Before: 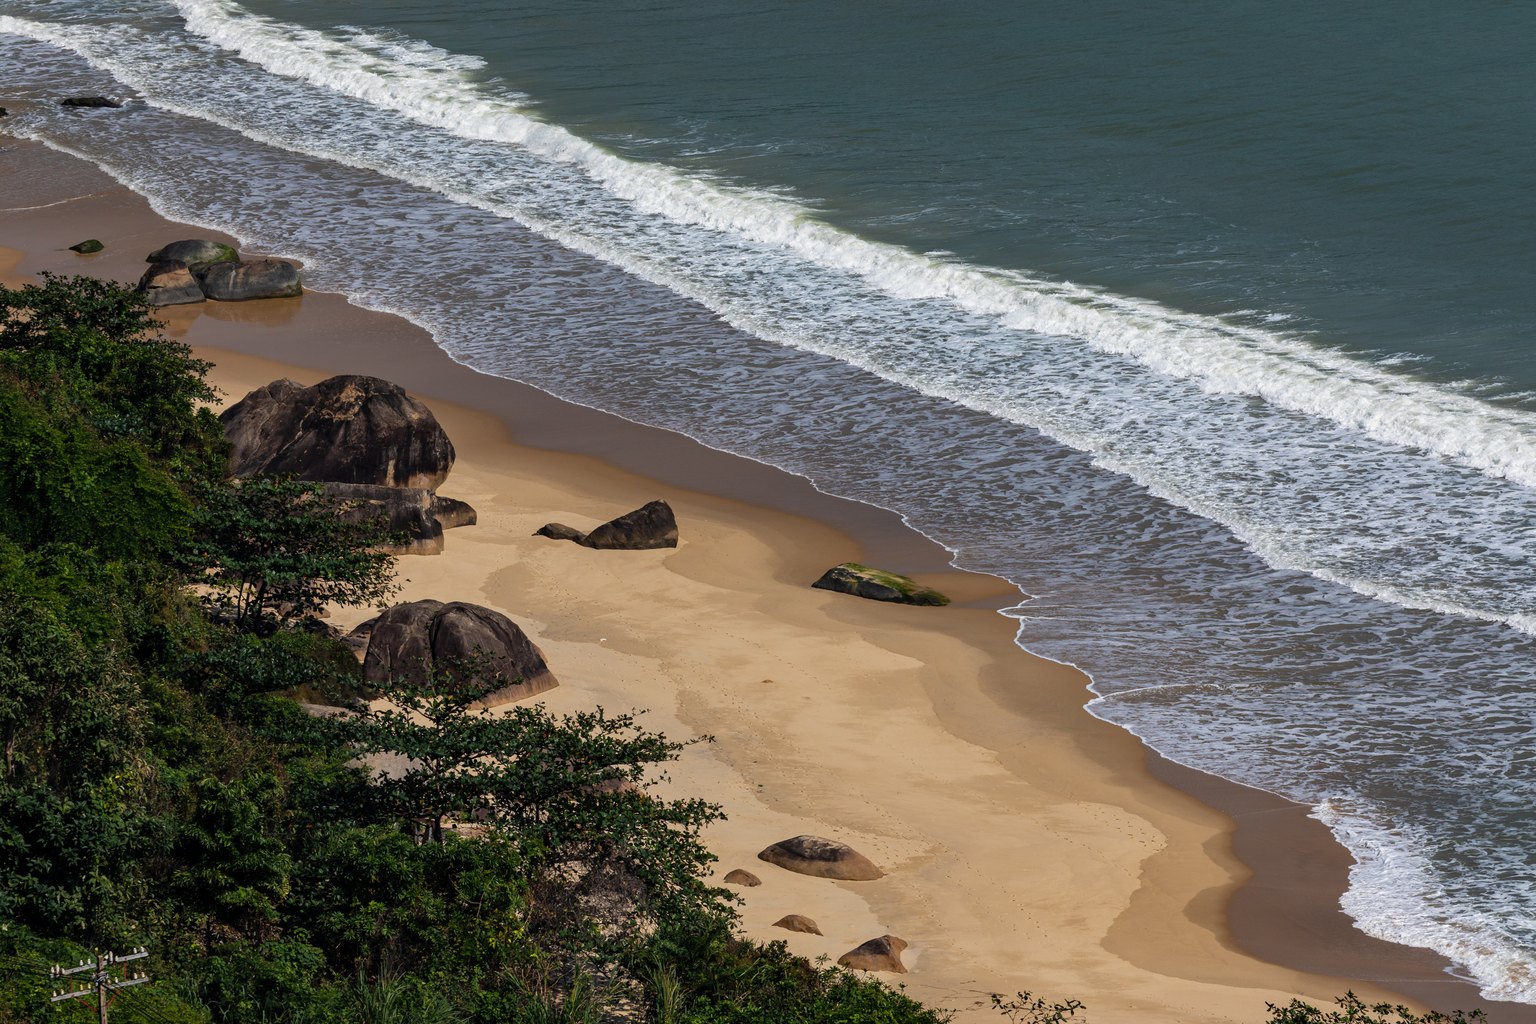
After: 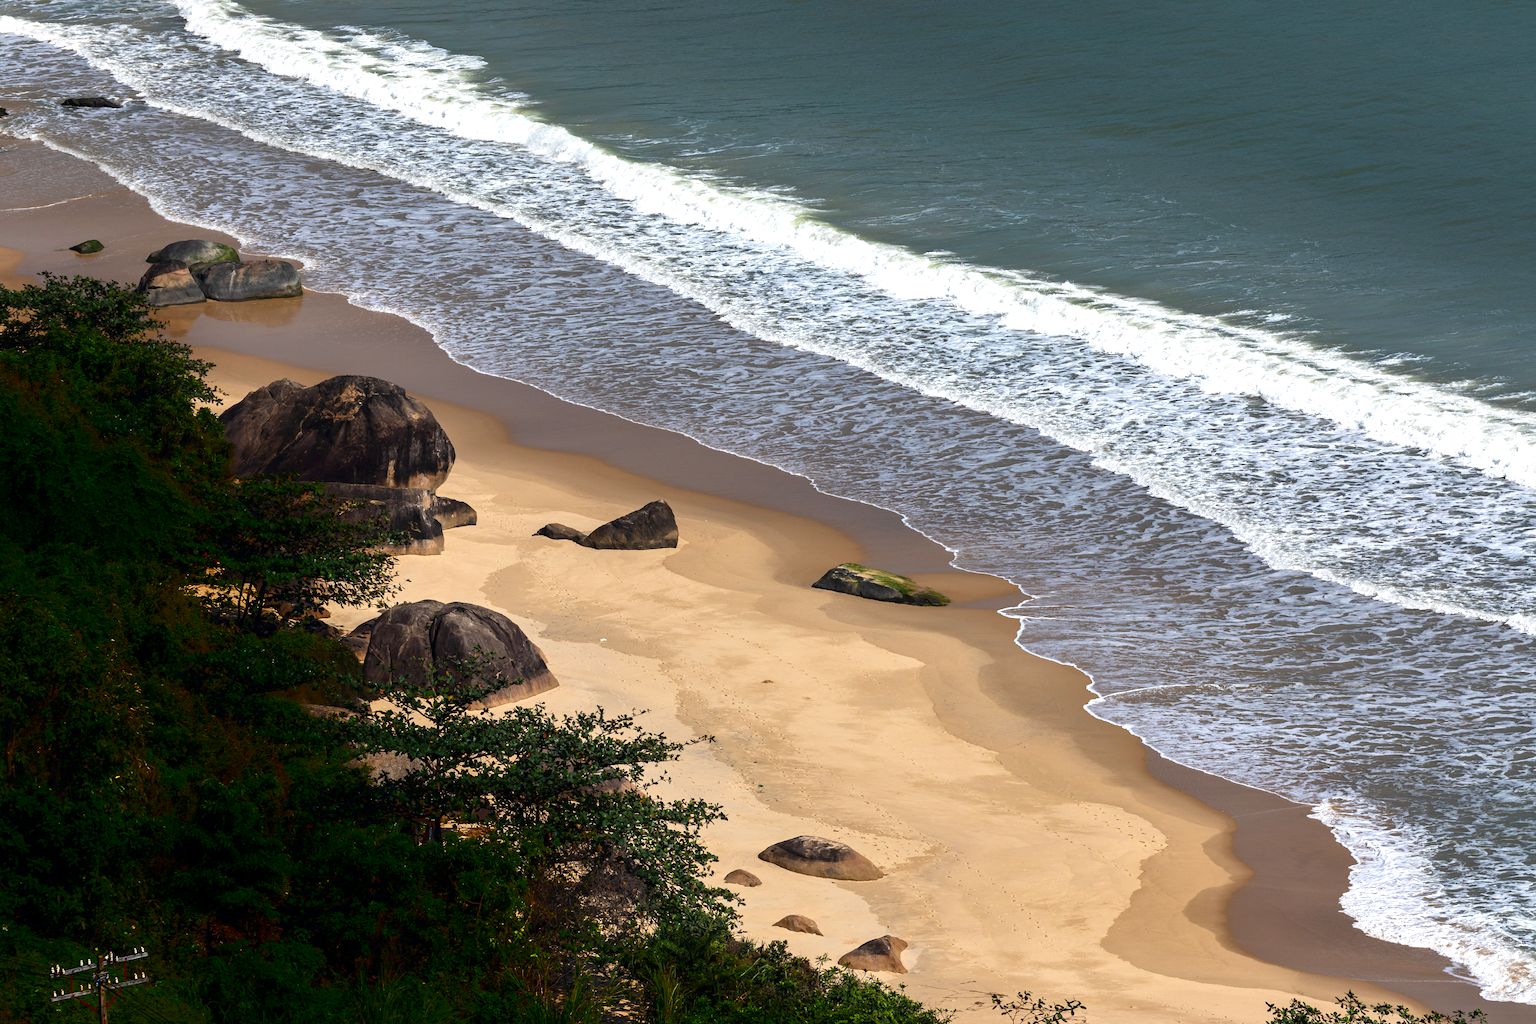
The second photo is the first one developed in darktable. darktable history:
shadows and highlights: shadows -88.03, highlights -35.45, shadows color adjustment 99.15%, highlights color adjustment 0%, soften with gaussian
exposure: black level correction 0, exposure 0.7 EV, compensate exposure bias true, compensate highlight preservation false
